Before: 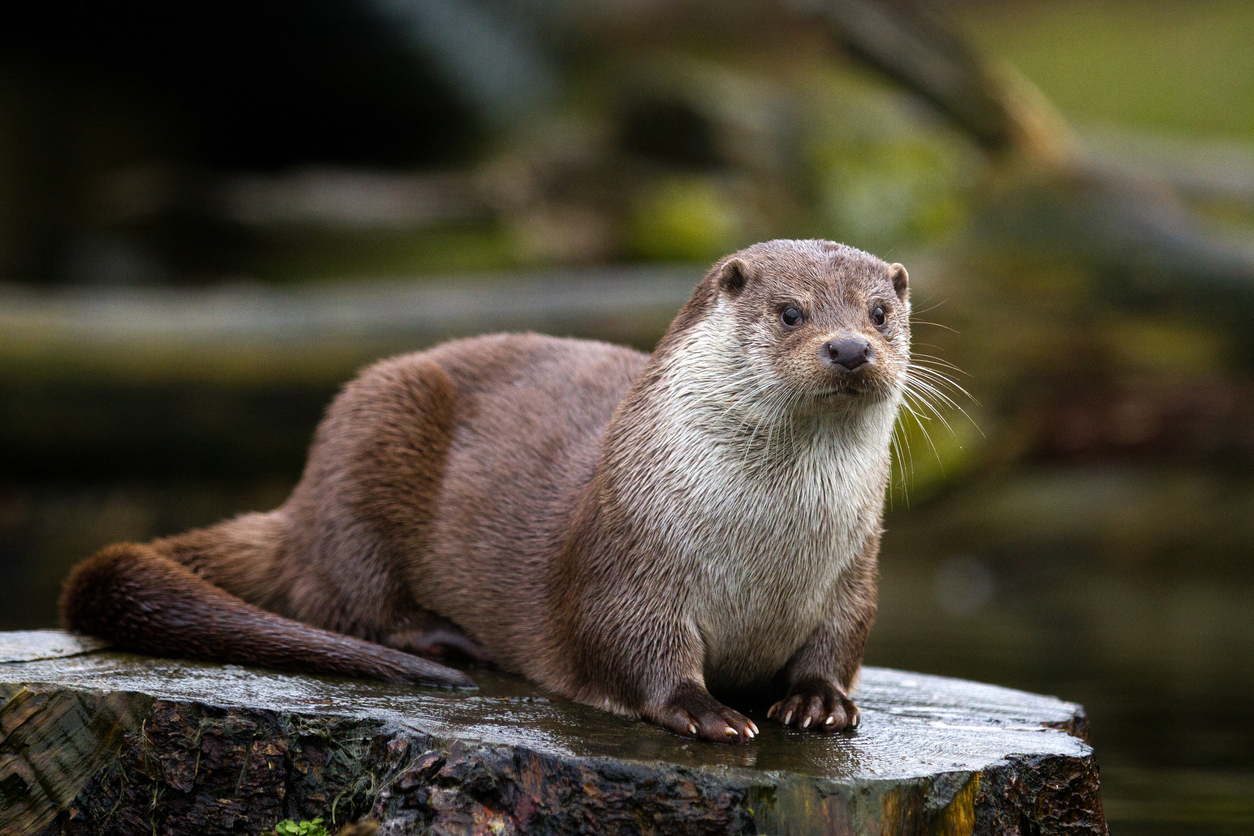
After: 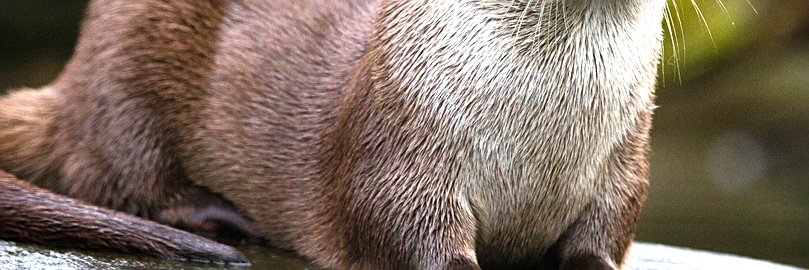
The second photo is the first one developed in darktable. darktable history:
exposure: black level correction 0, exposure 0.954 EV, compensate highlight preservation false
crop: left 18.182%, top 50.801%, right 17.257%, bottom 16.889%
sharpen: radius 2.203, amount 0.381, threshold 0.059
